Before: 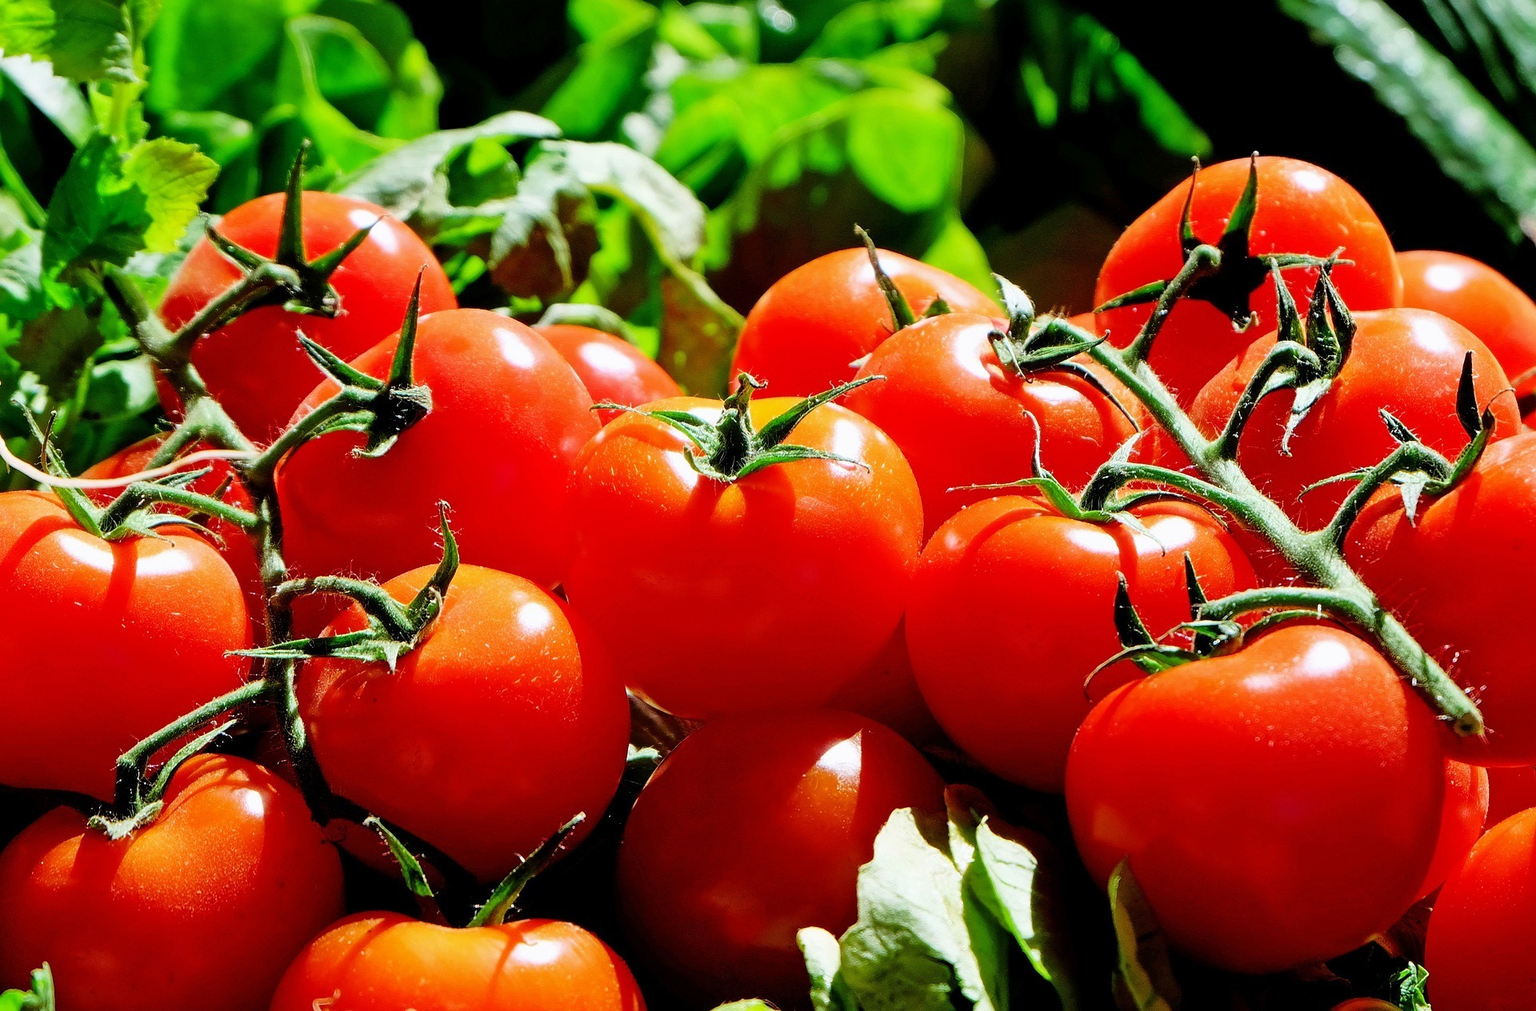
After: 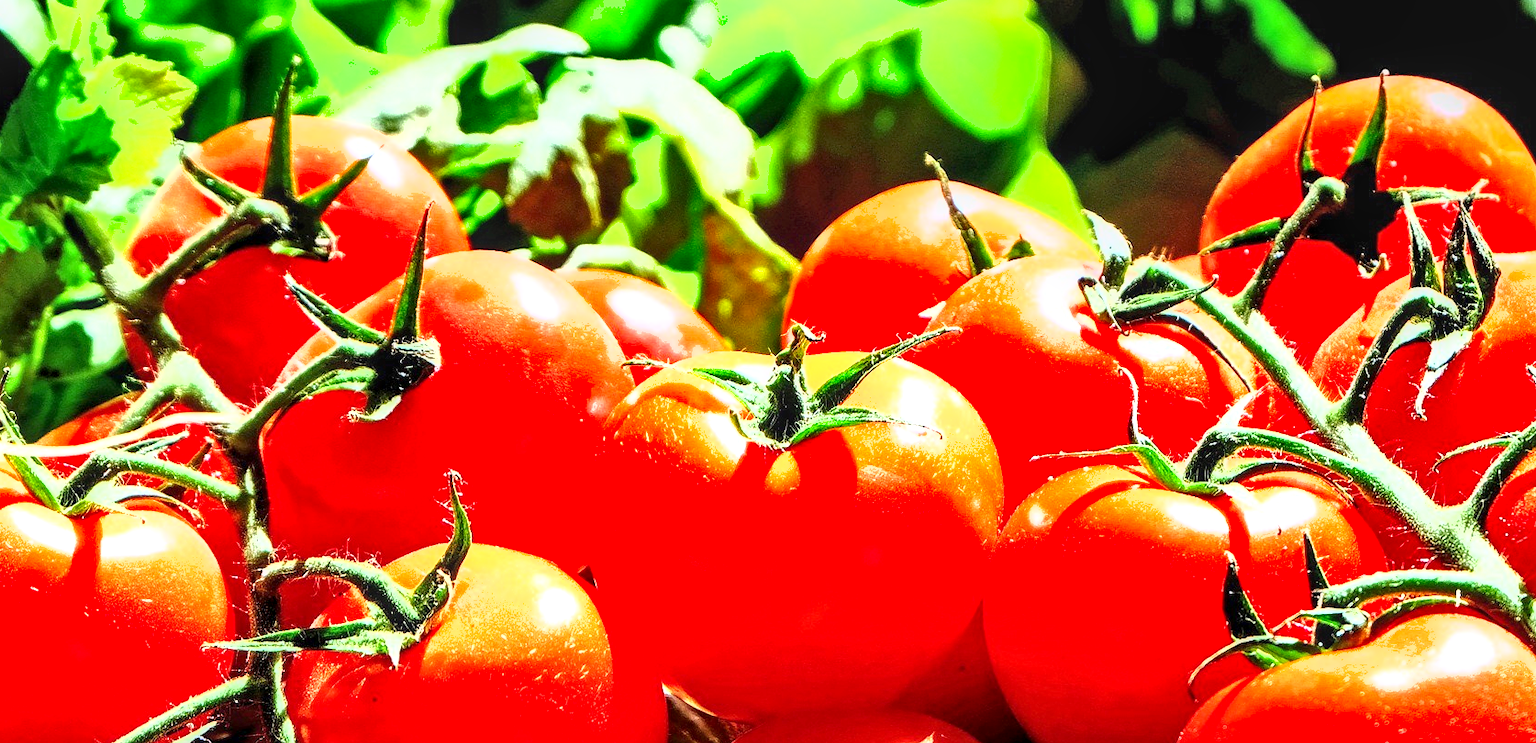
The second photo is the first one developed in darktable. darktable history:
exposure: black level correction 0, exposure 1.389 EV, compensate exposure bias true, compensate highlight preservation false
local contrast: detail 130%
crop: left 3.148%, top 9.003%, right 9.63%, bottom 26.861%
shadows and highlights: shadows 59.4, soften with gaussian
